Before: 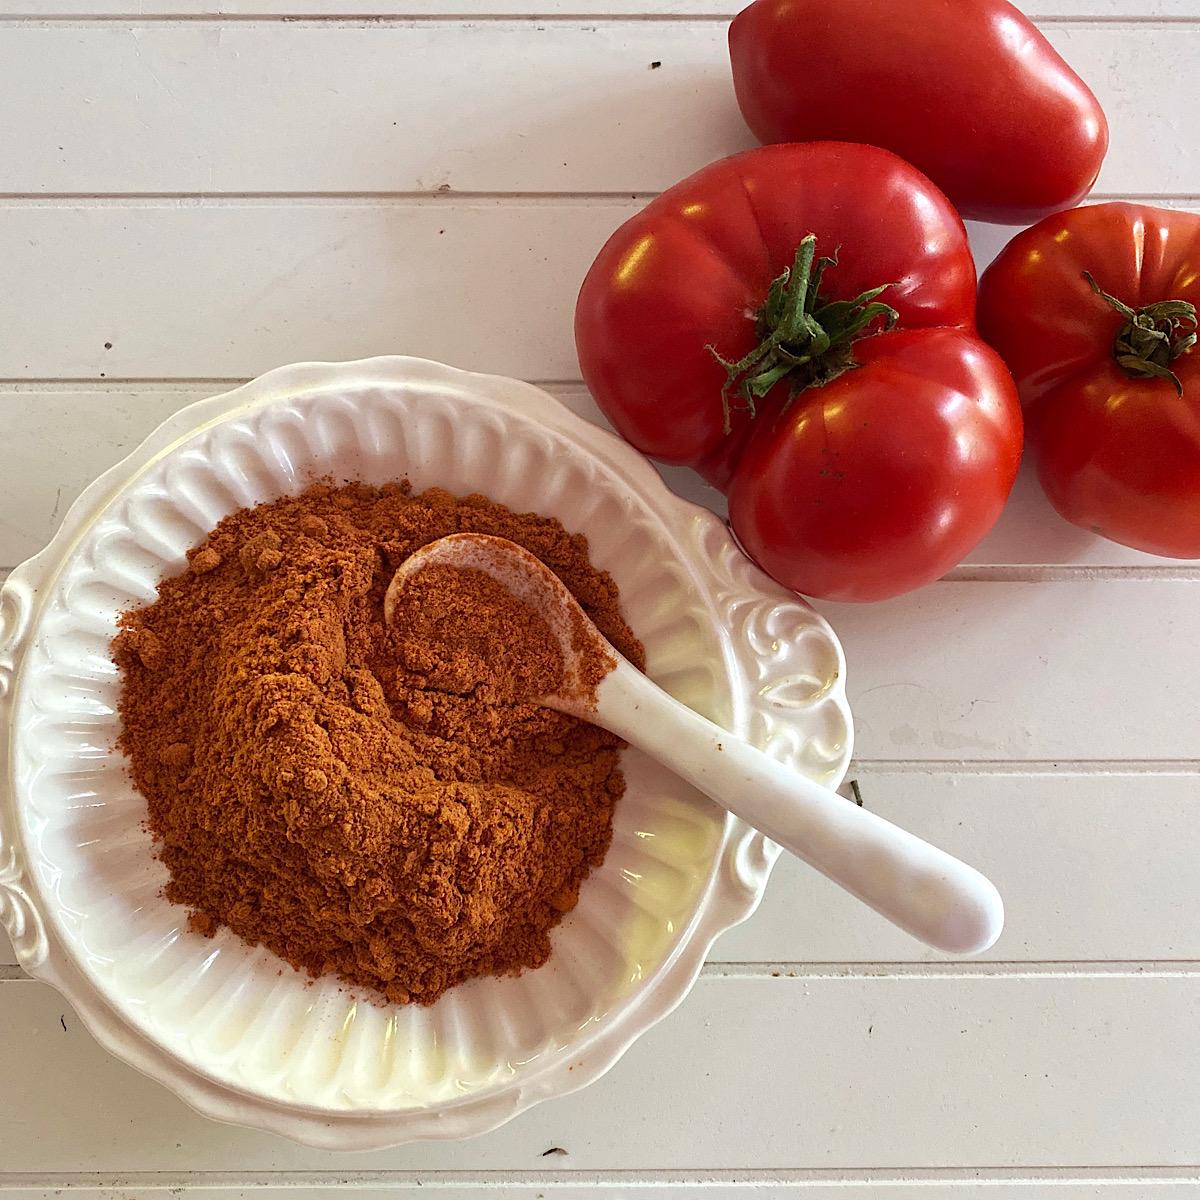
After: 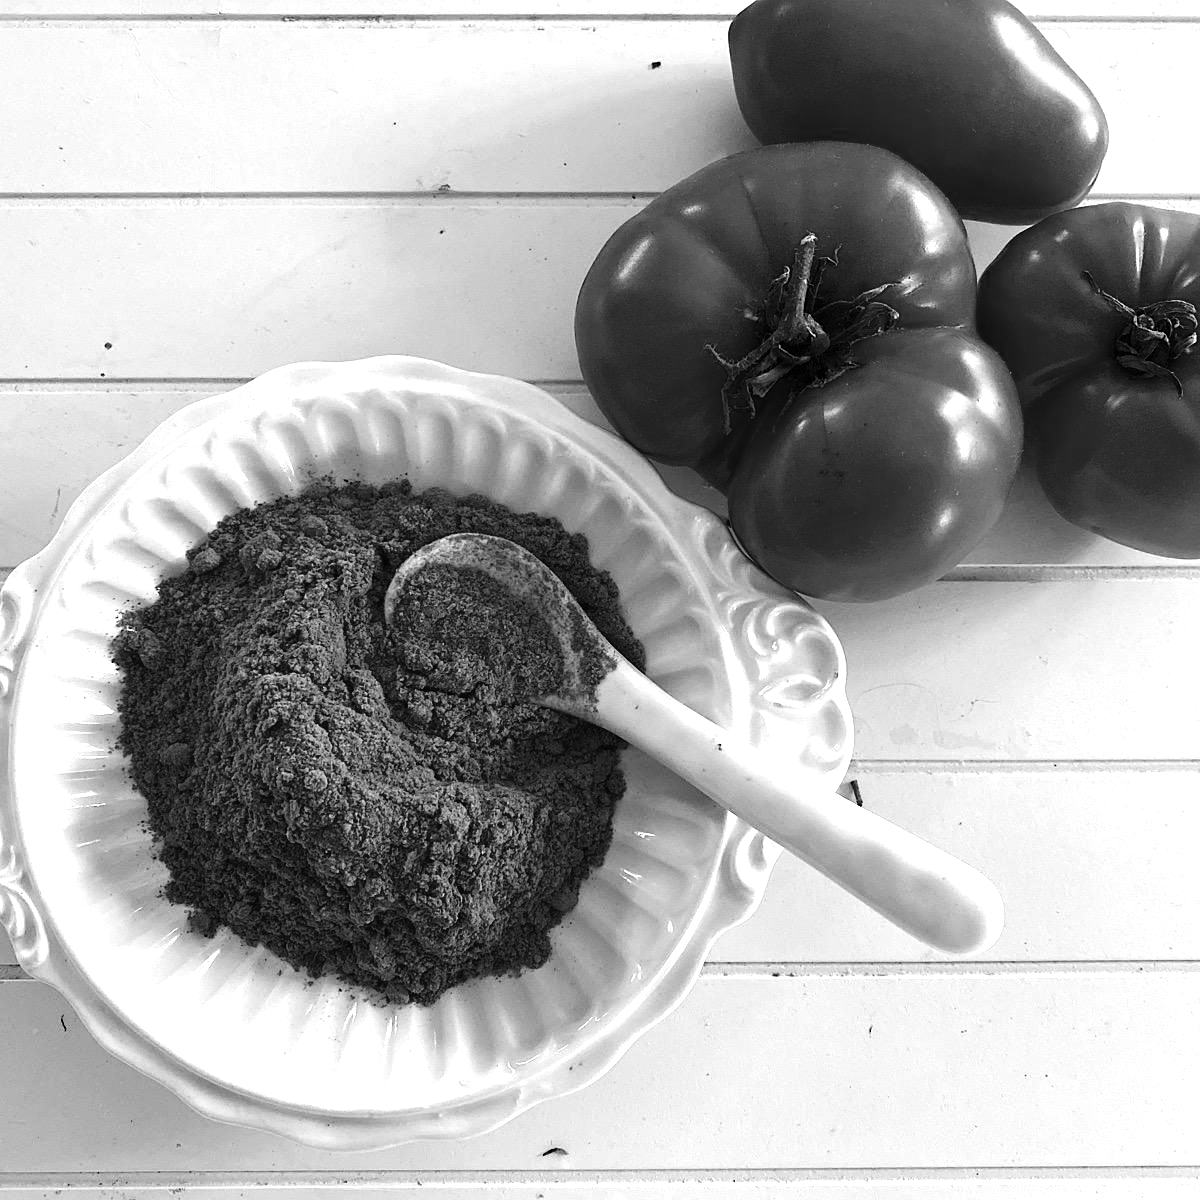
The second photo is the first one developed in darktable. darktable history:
color calibration: output gray [0.18, 0.41, 0.41, 0], x 0.37, y 0.382, temperature 4315.15 K
tone equalizer: -8 EV -0.727 EV, -7 EV -0.688 EV, -6 EV -0.624 EV, -5 EV -0.423 EV, -3 EV 0.398 EV, -2 EV 0.6 EV, -1 EV 0.678 EV, +0 EV 0.721 EV, edges refinement/feathering 500, mask exposure compensation -1.57 EV, preserve details no
